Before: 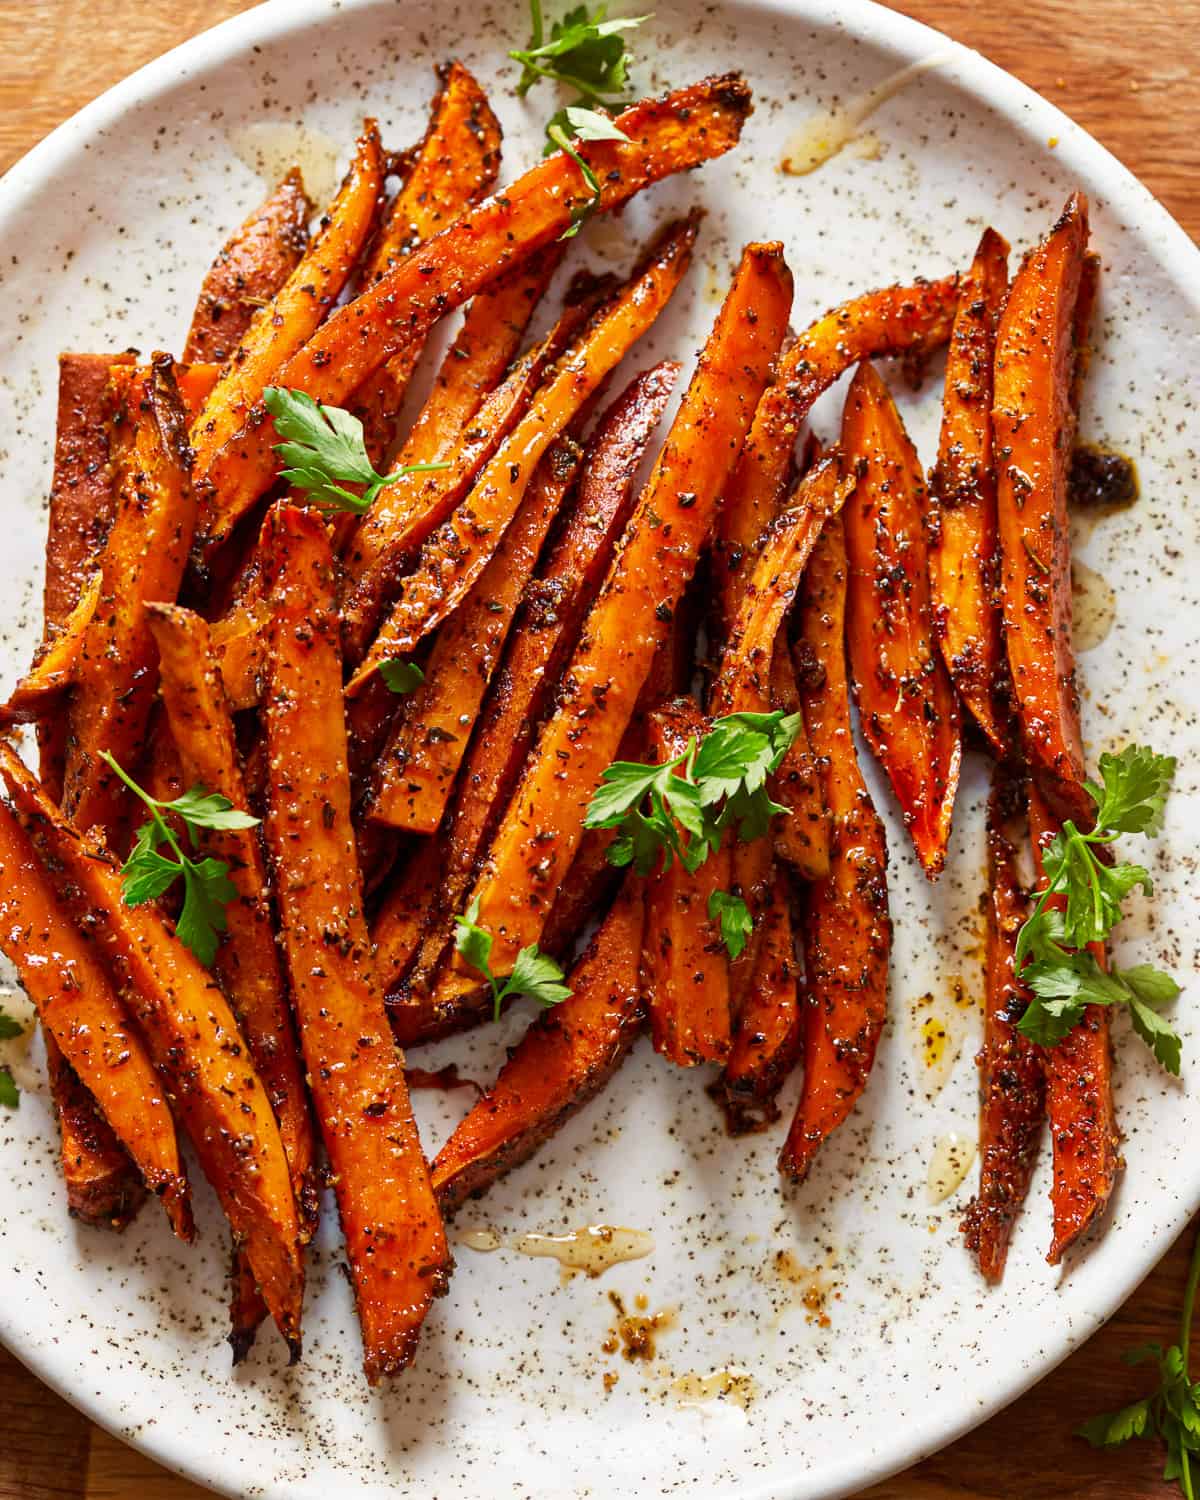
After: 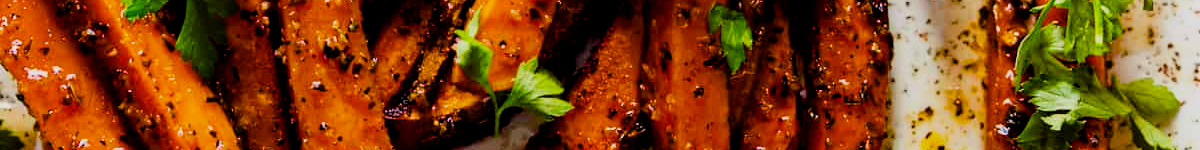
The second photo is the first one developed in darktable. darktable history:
color balance rgb: linear chroma grading › global chroma 18.9%, perceptual saturation grading › global saturation 20%, perceptual saturation grading › highlights -25%, perceptual saturation grading › shadows 50%, global vibrance 18.93%
filmic rgb: black relative exposure -5 EV, hardness 2.88, contrast 1.3
crop and rotate: top 59.084%, bottom 30.916%
